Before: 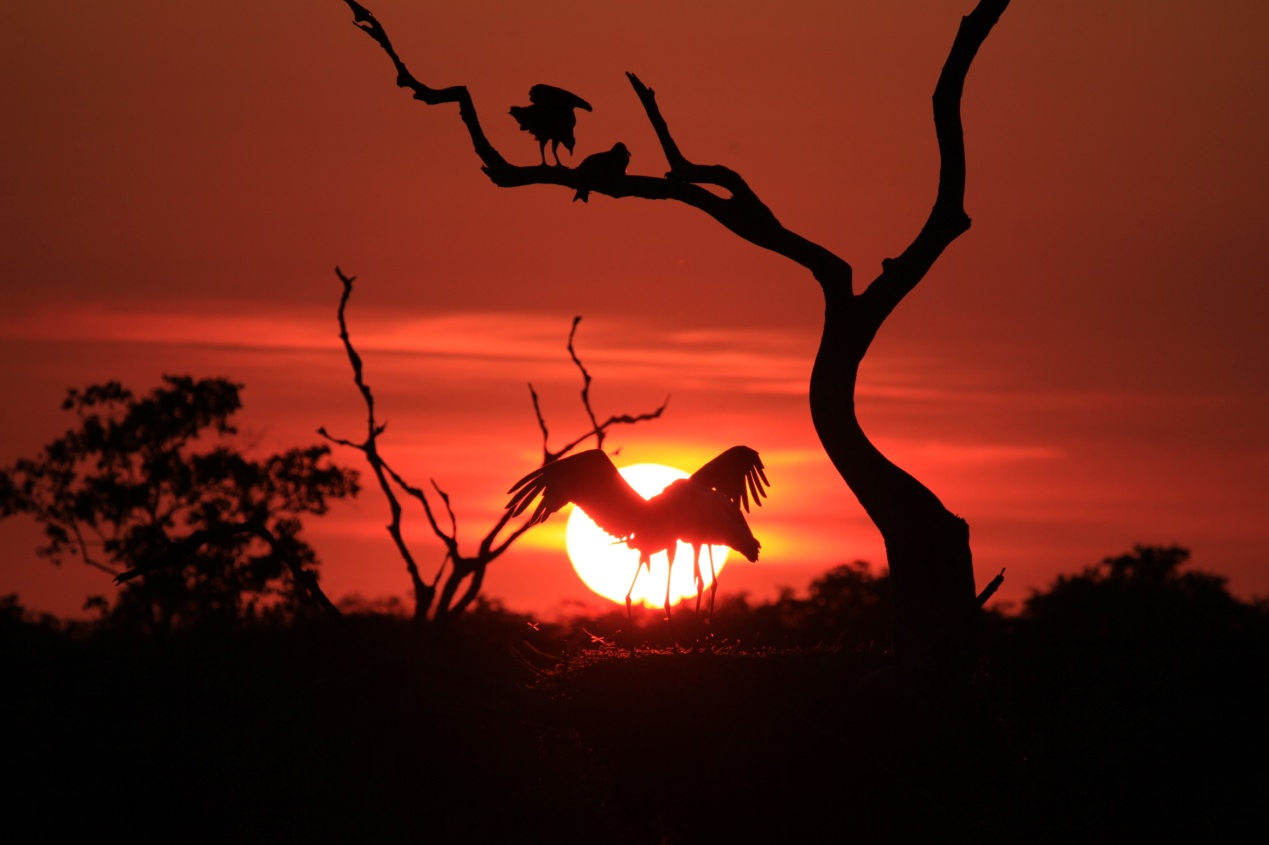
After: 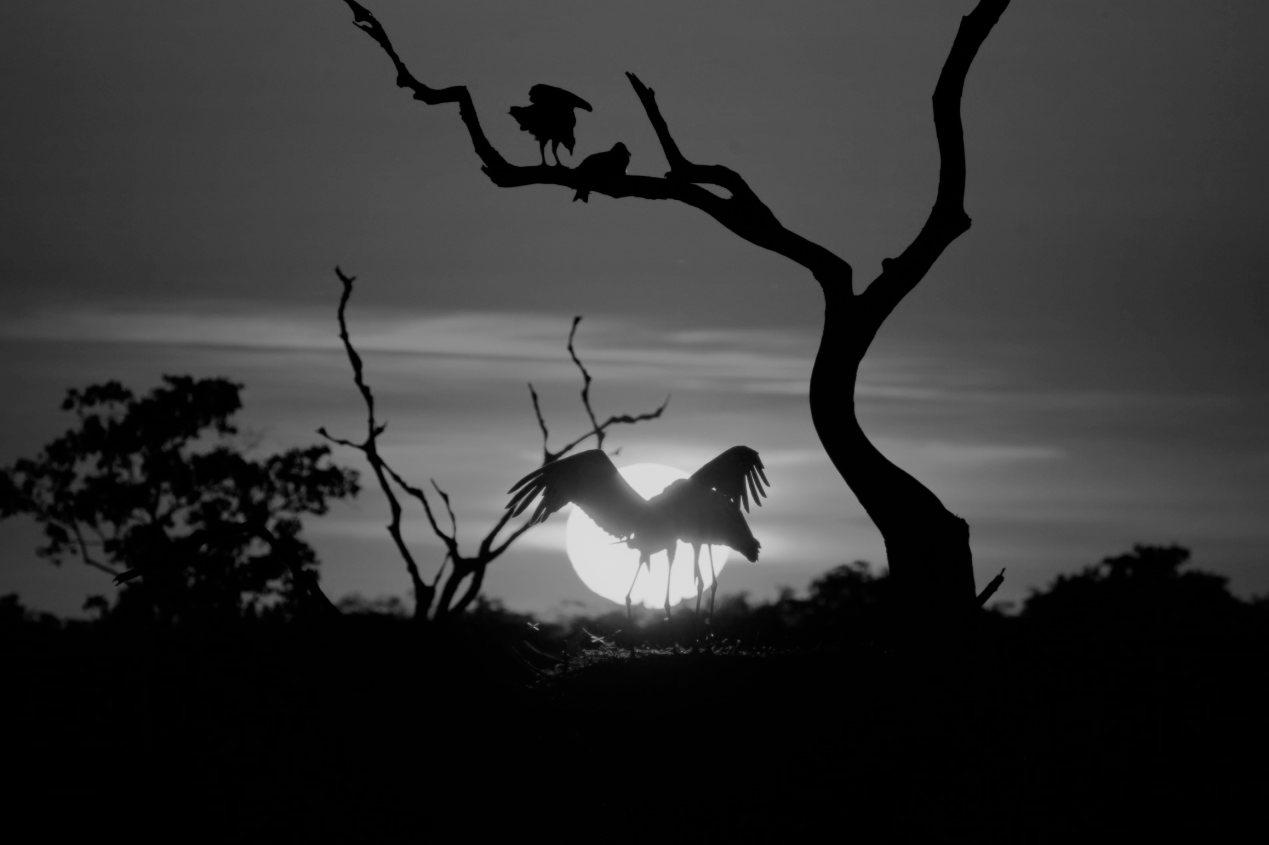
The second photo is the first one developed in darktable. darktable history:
tone equalizer: on, module defaults
monochrome: on, module defaults
filmic rgb: black relative exposure -7.65 EV, hardness 4.02, contrast 1.1, highlights saturation mix -30%
